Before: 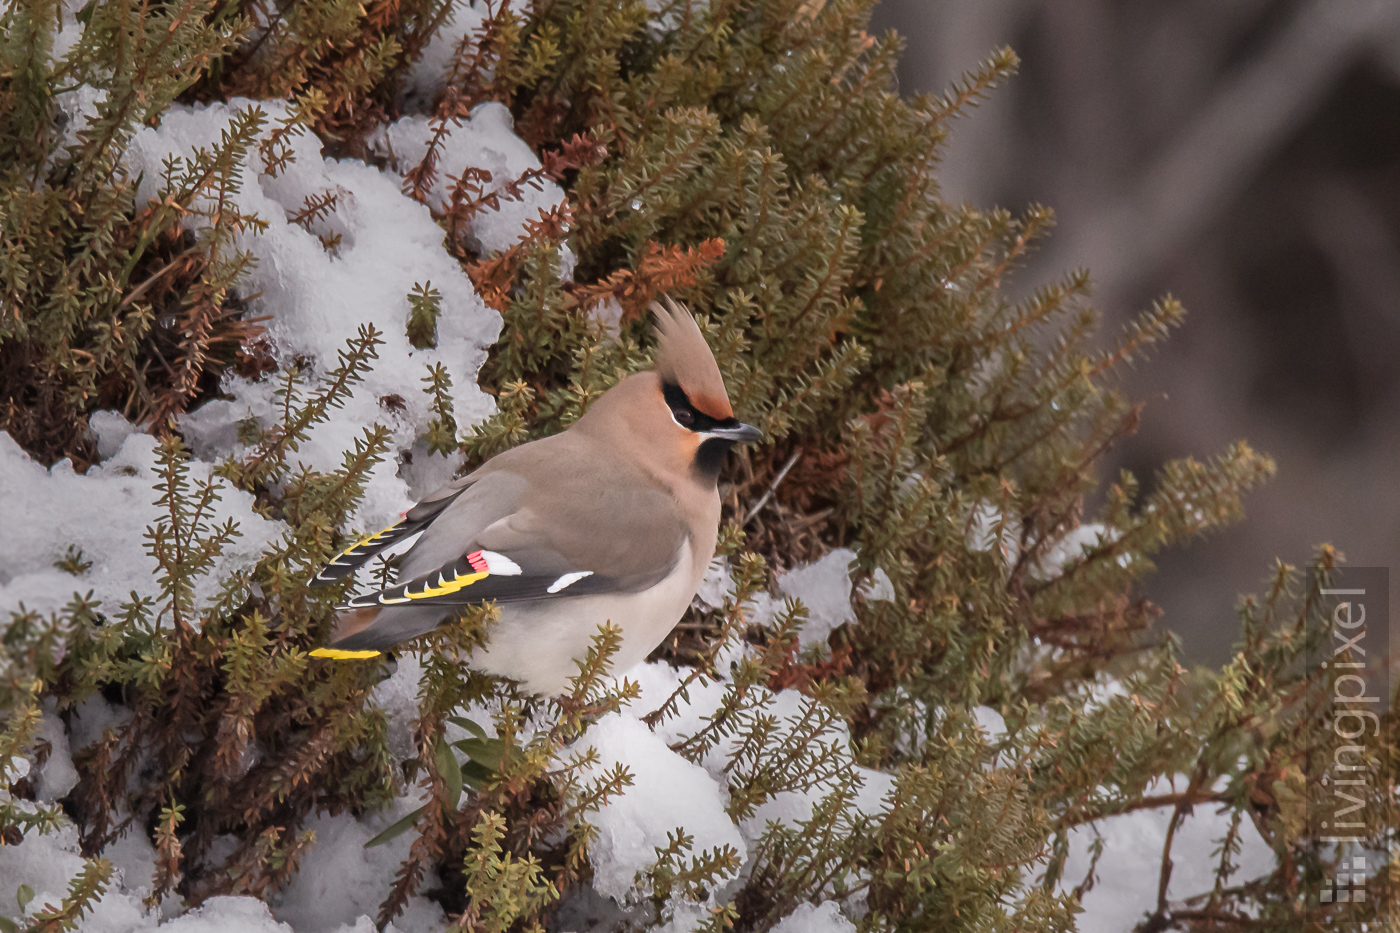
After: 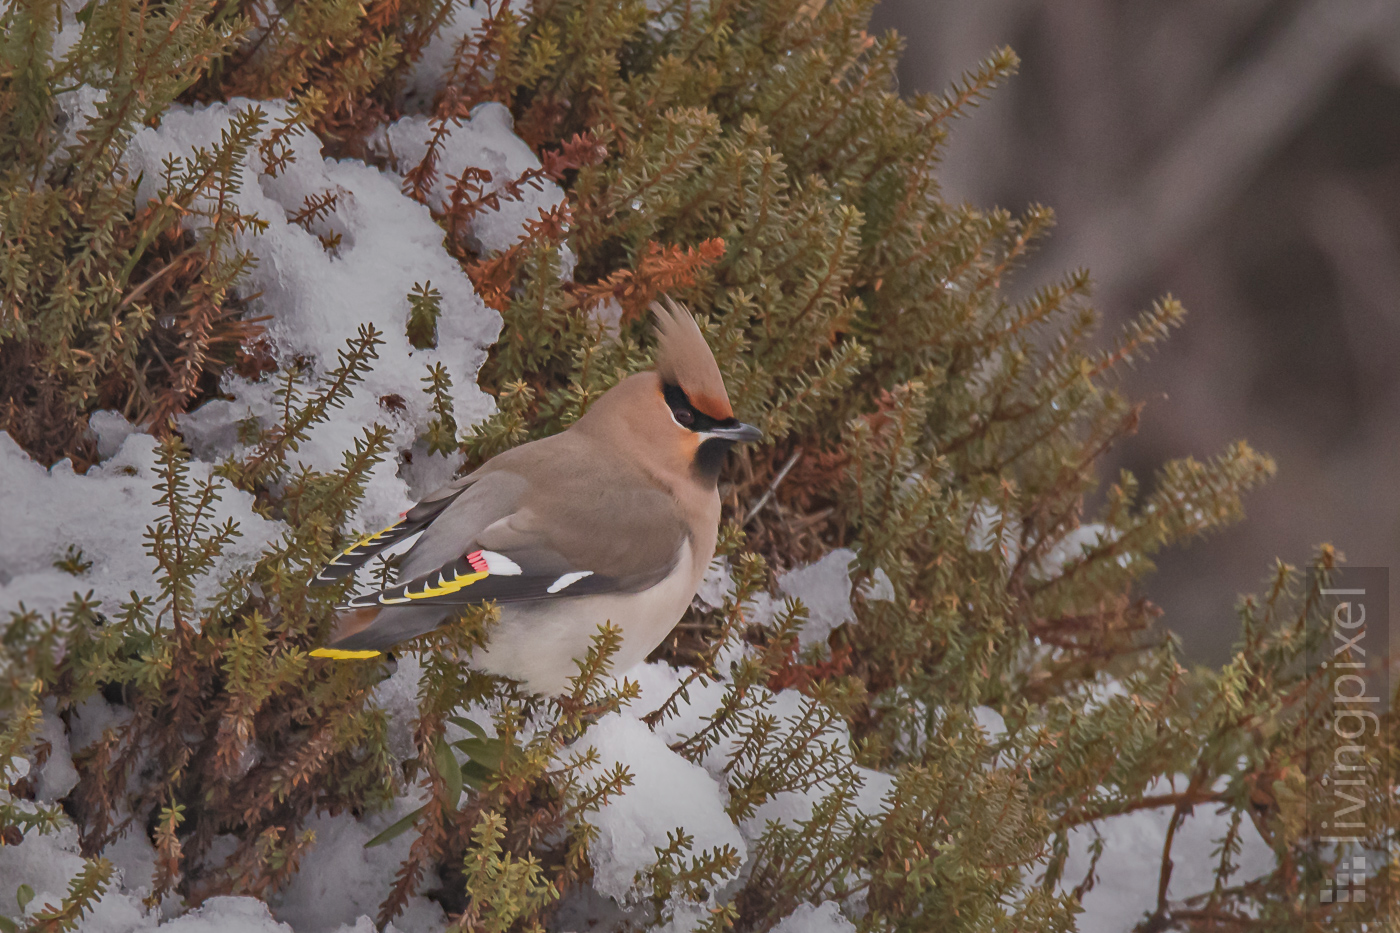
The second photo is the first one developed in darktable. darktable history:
tone equalizer: -8 EV -0.028 EV, -7 EV 0.027 EV, -6 EV -0.006 EV, -5 EV 0.008 EV, -4 EV -0.044 EV, -3 EV -0.234 EV, -2 EV -0.687 EV, -1 EV -0.973 EV, +0 EV -0.976 EV
shadows and highlights: shadows 40.06, highlights -60.06
haze removal: compatibility mode true, adaptive false
exposure: black level correction -0.005, exposure 0.615 EV, compensate highlight preservation false
